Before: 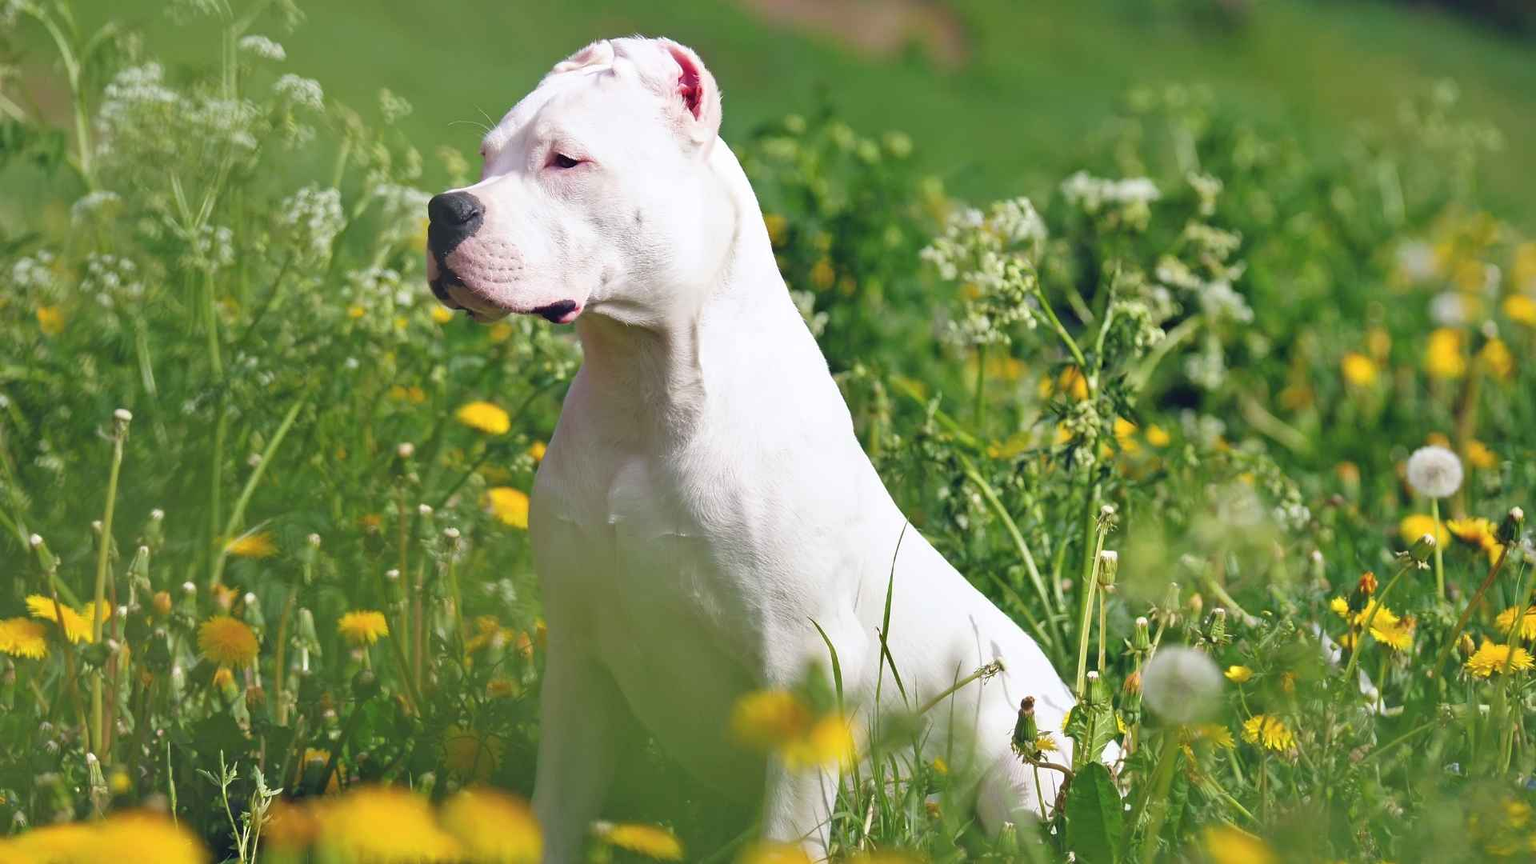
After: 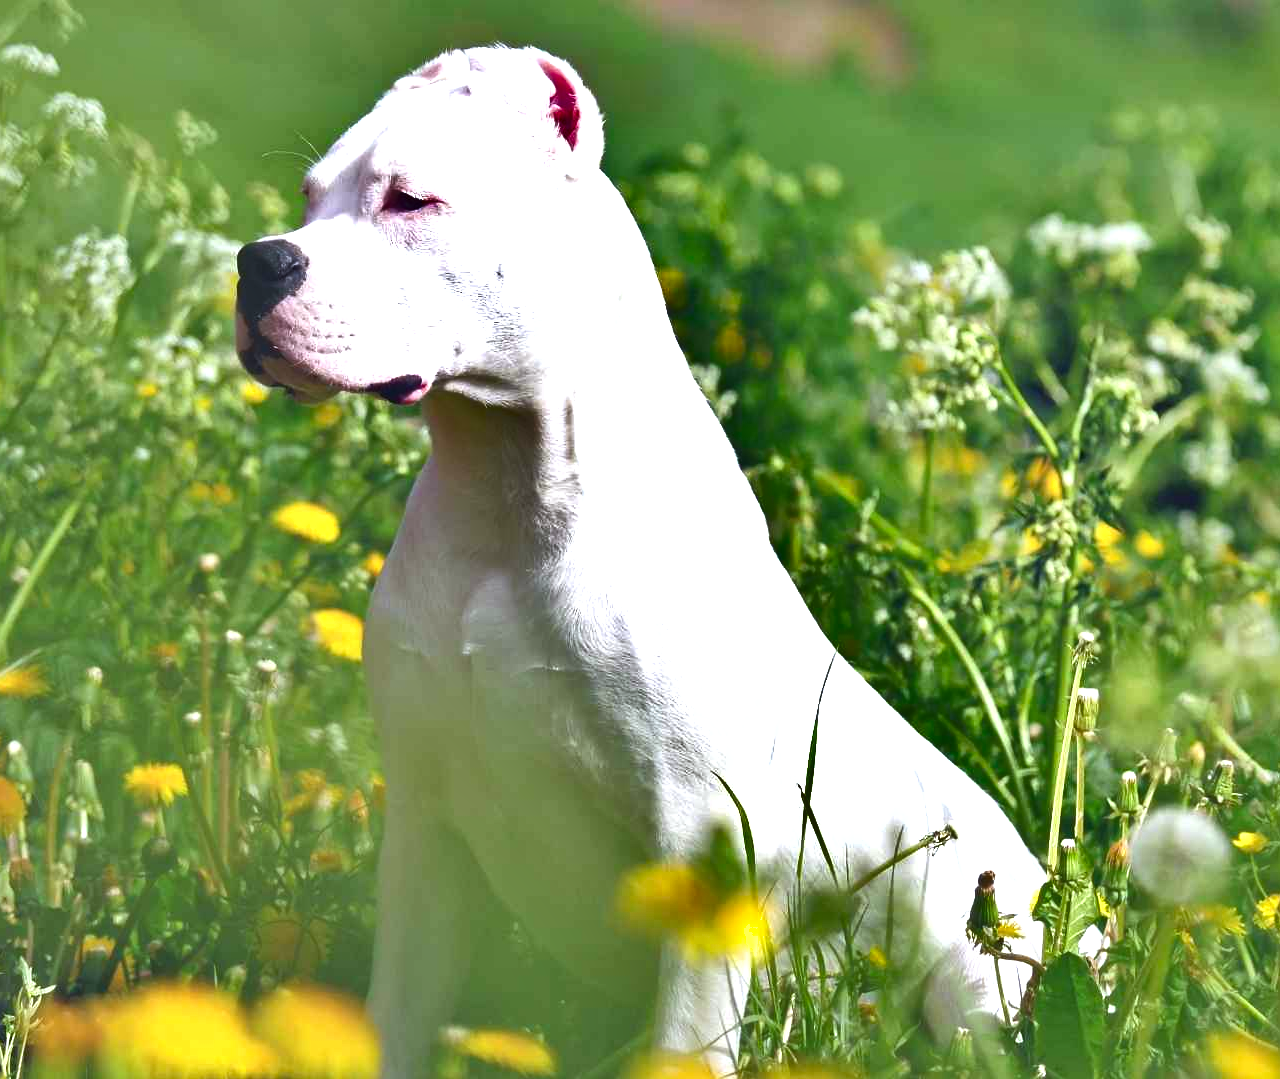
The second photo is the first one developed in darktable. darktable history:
white balance: red 0.967, blue 1.049
exposure: black level correction 0, exposure 0.7 EV, compensate exposure bias true, compensate highlight preservation false
crop and rotate: left 15.546%, right 17.787%
shadows and highlights: shadows 30.63, highlights -63.22, shadows color adjustment 98%, highlights color adjustment 58.61%, soften with gaussian
